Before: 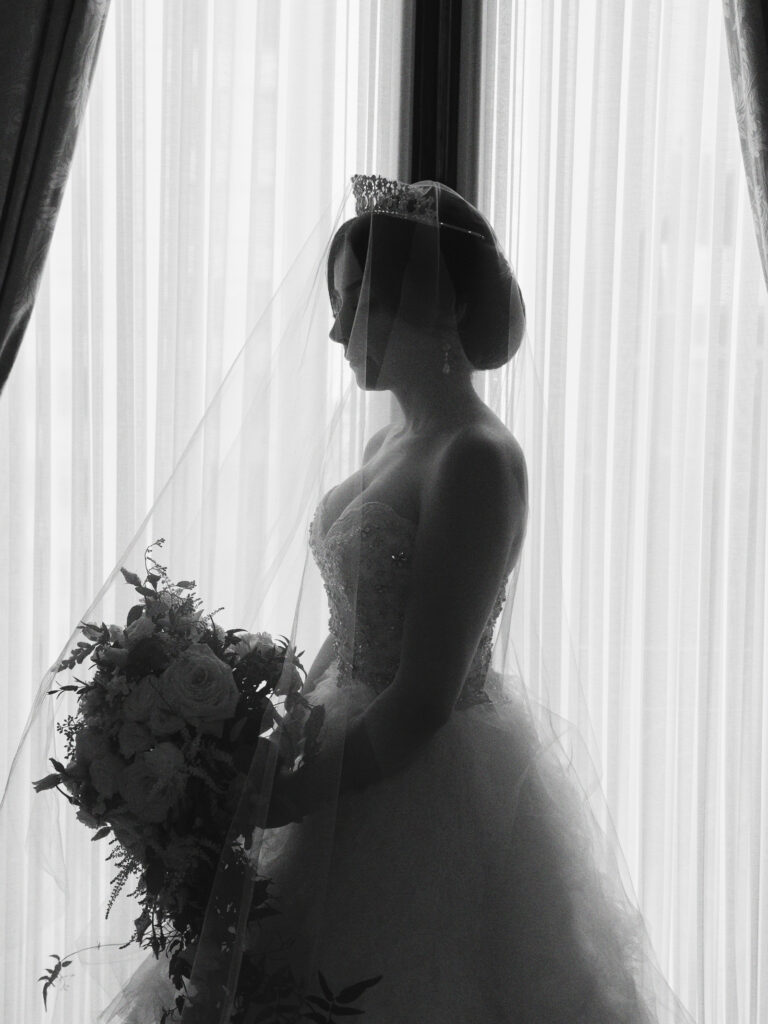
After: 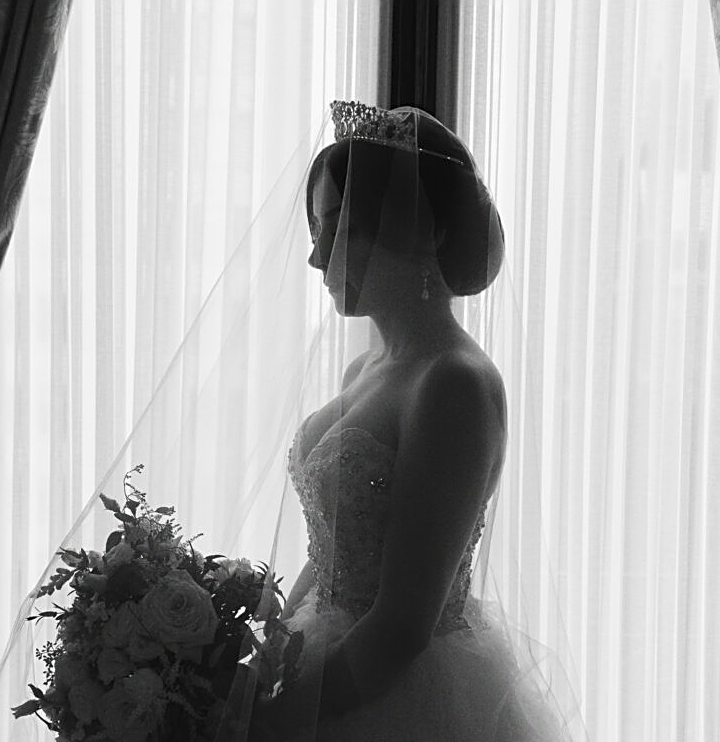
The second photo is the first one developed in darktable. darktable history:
crop: left 2.737%, top 7.287%, right 3.421%, bottom 20.179%
sharpen: on, module defaults
